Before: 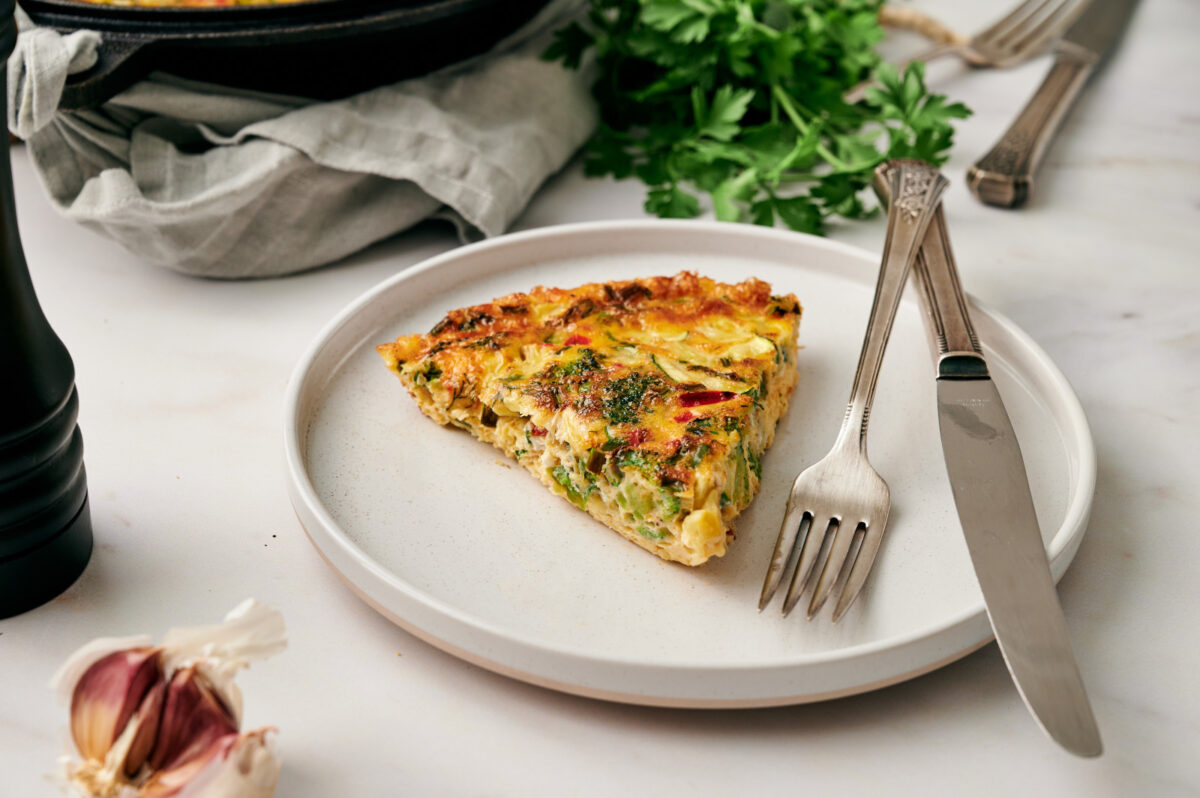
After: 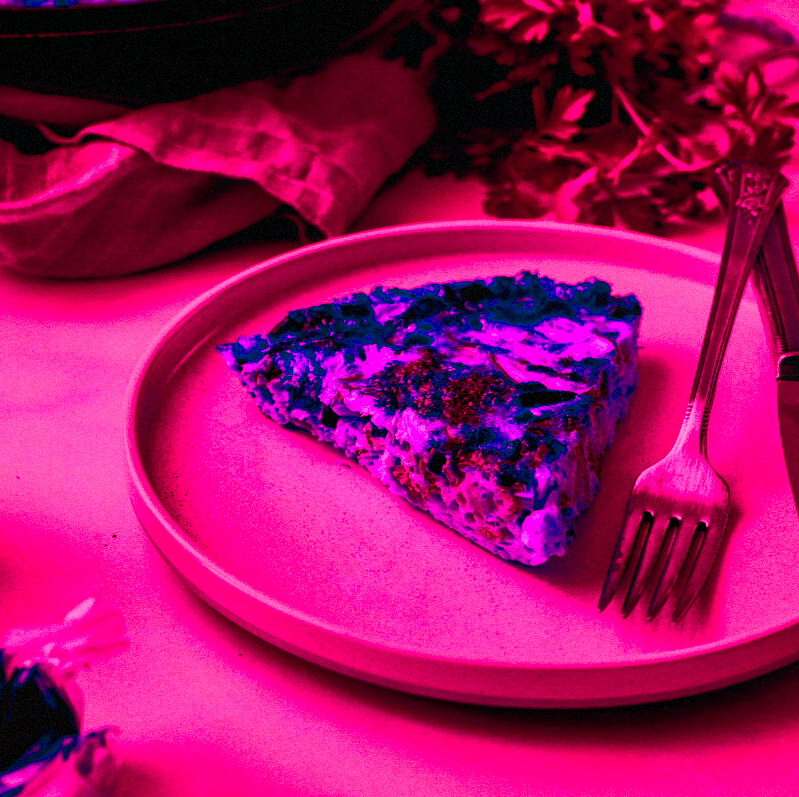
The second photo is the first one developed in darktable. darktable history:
grain: mid-tones bias 0%
contrast brightness saturation: contrast 0.21, brightness -0.11, saturation 0.21
color balance rgb: shadows lift › luminance -18.76%, shadows lift › chroma 35.44%, power › luminance -3.76%, power › hue 142.17°, highlights gain › chroma 7.5%, highlights gain › hue 184.75°, global offset › luminance -0.52%, global offset › chroma 0.91%, global offset › hue 173.36°, shadows fall-off 300%, white fulcrum 2 EV, highlights fall-off 300%, linear chroma grading › shadows 17.19%, linear chroma grading › highlights 61.12%, linear chroma grading › global chroma 50%, hue shift -150.52°, perceptual brilliance grading › global brilliance 12%, mask middle-gray fulcrum 100%, contrast gray fulcrum 38.43%, contrast 35.15%, saturation formula JzAzBz (2021)
crop and rotate: left 13.409%, right 19.924%
tone curve: curves: ch0 [(0, 0.006) (0.184, 0.117) (0.405, 0.46) (0.456, 0.528) (0.634, 0.728) (0.877, 0.89) (0.984, 0.935)]; ch1 [(0, 0) (0.443, 0.43) (0.492, 0.489) (0.566, 0.579) (0.595, 0.625) (0.608, 0.667) (0.65, 0.729) (1, 1)]; ch2 [(0, 0) (0.33, 0.301) (0.421, 0.443) (0.447, 0.489) (0.492, 0.498) (0.537, 0.583) (0.586, 0.591) (0.663, 0.686) (1, 1)], color space Lab, independent channels, preserve colors none
exposure: black level correction -0.036, exposure -0.497 EV, compensate highlight preservation false
local contrast: on, module defaults
